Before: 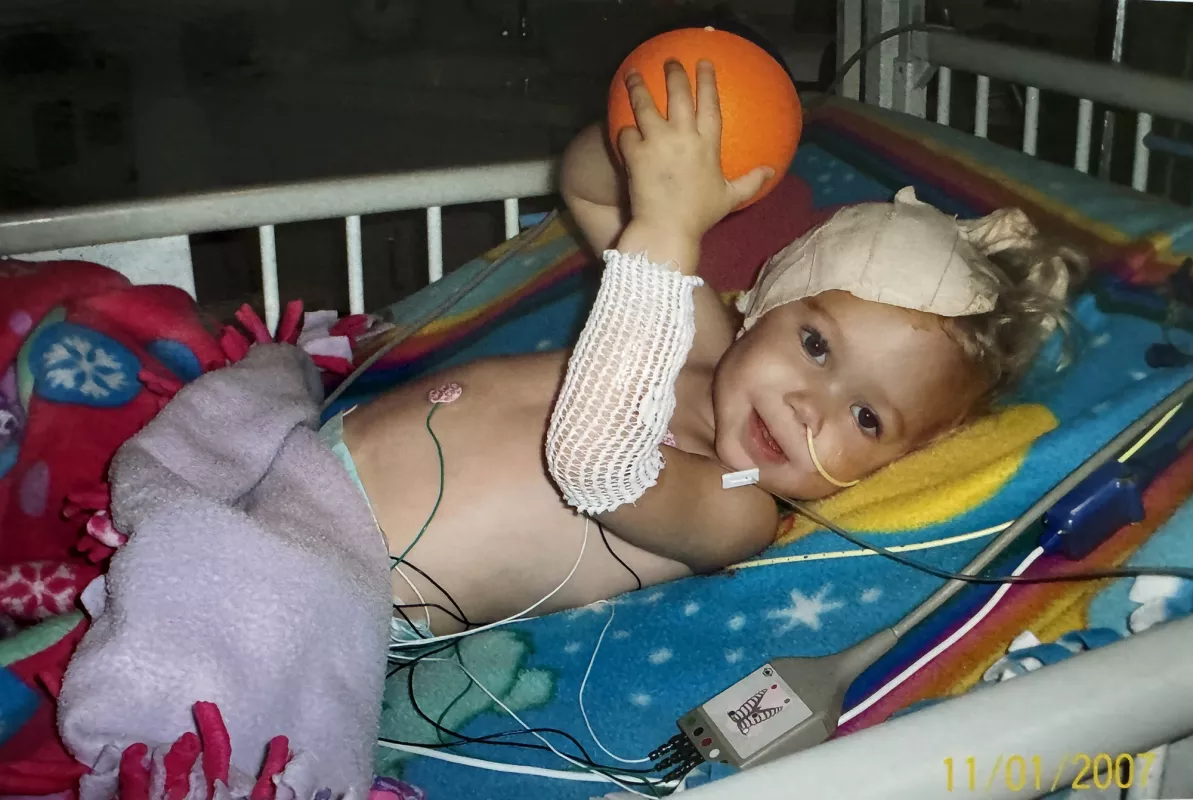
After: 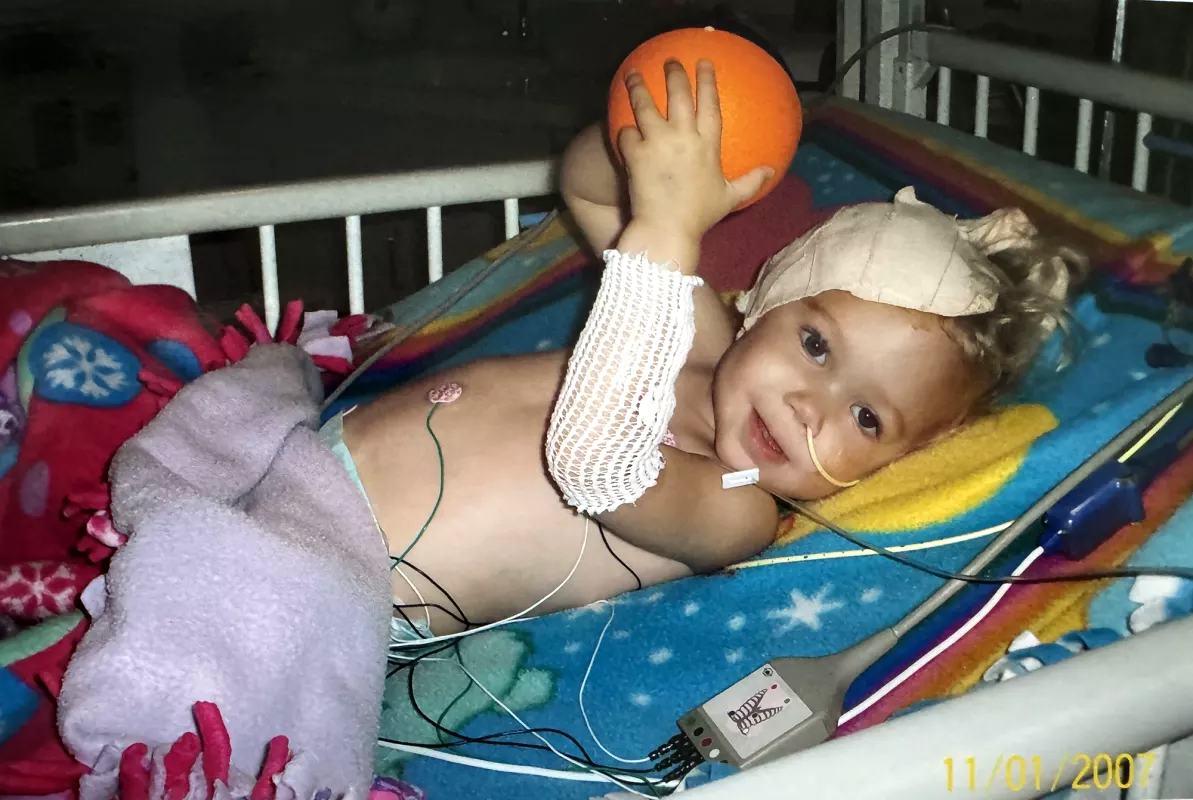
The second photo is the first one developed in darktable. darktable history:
tone equalizer: -8 EV -0.421 EV, -7 EV -0.39 EV, -6 EV -0.343 EV, -5 EV -0.186 EV, -3 EV 0.22 EV, -2 EV 0.36 EV, -1 EV 0.393 EV, +0 EV 0.417 EV
